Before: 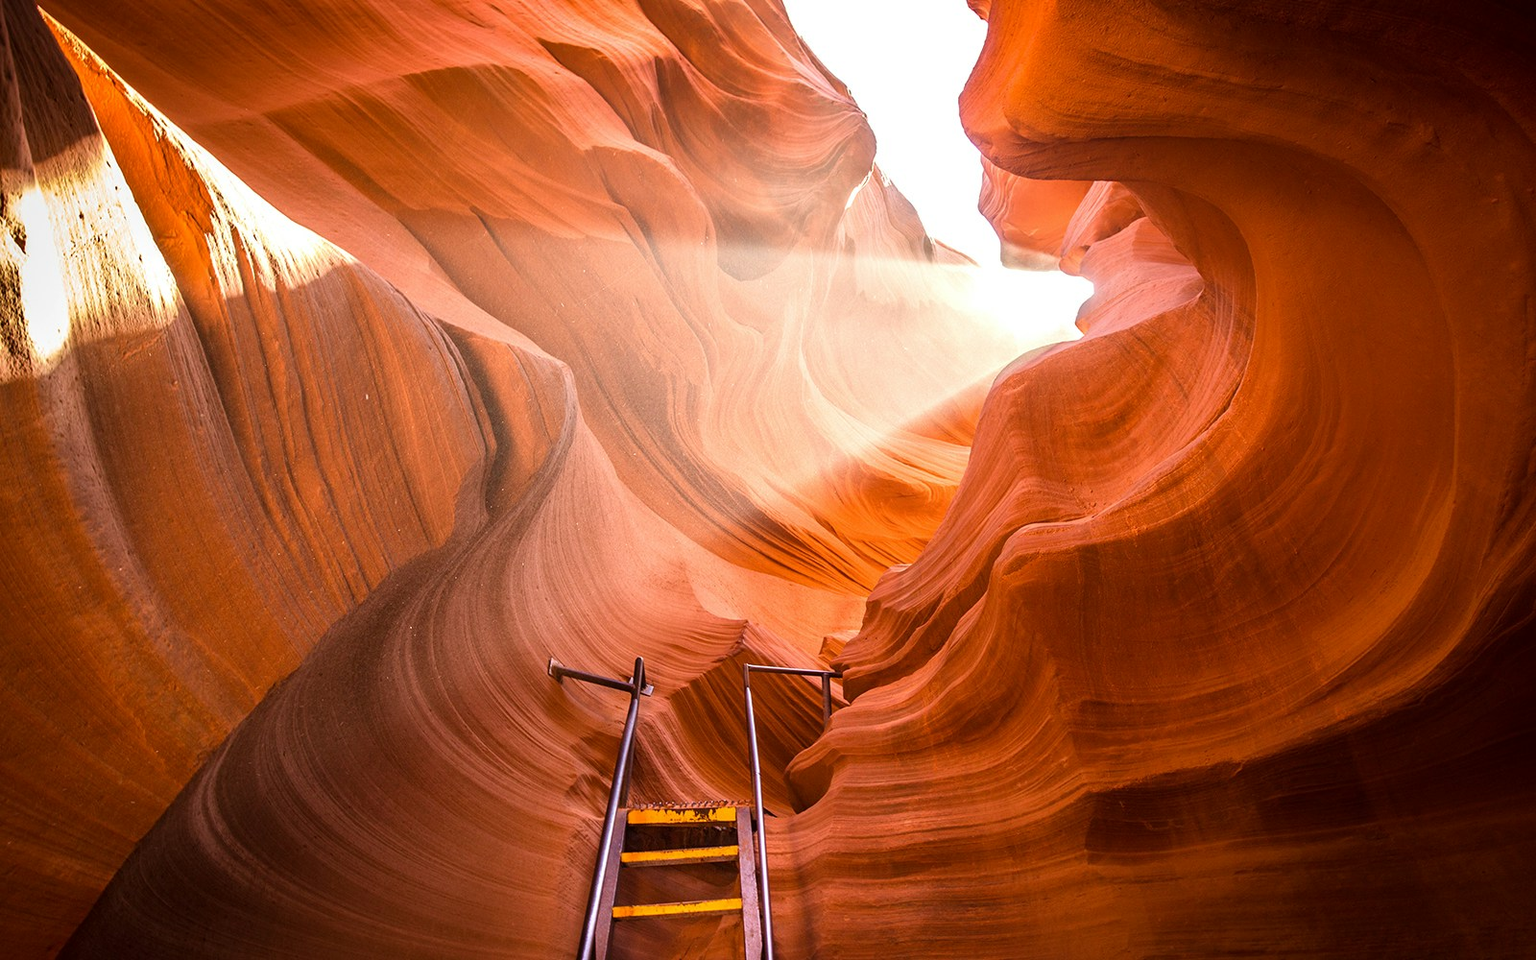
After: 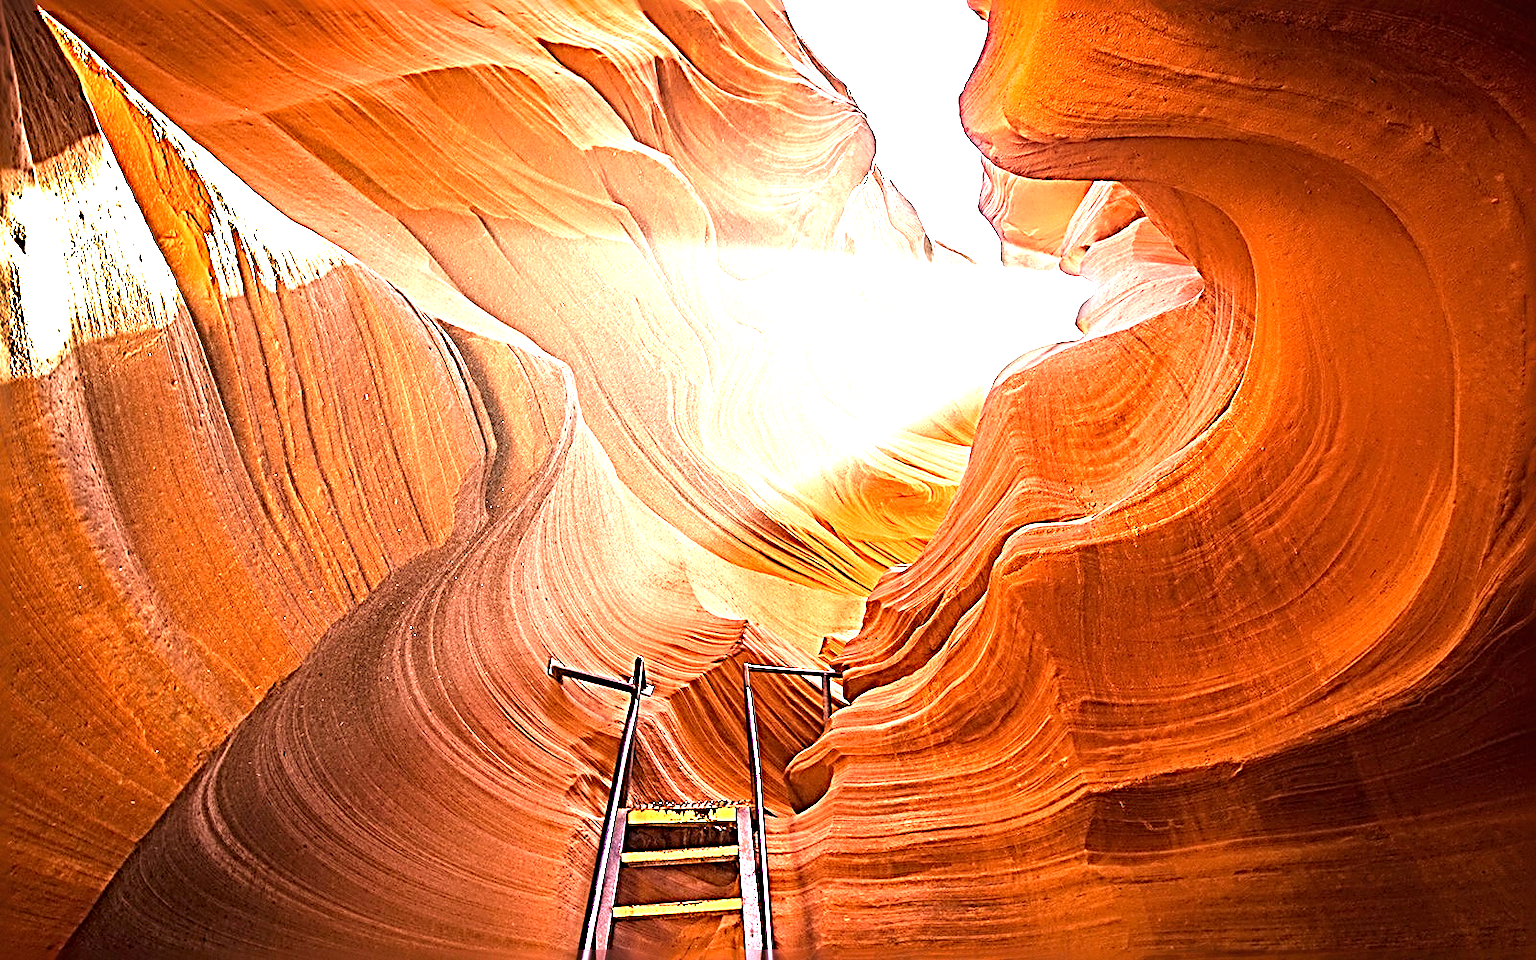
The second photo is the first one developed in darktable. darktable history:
sharpen: radius 4.024, amount 1.994
exposure: black level correction 0, exposure 1.401 EV, compensate highlight preservation false
